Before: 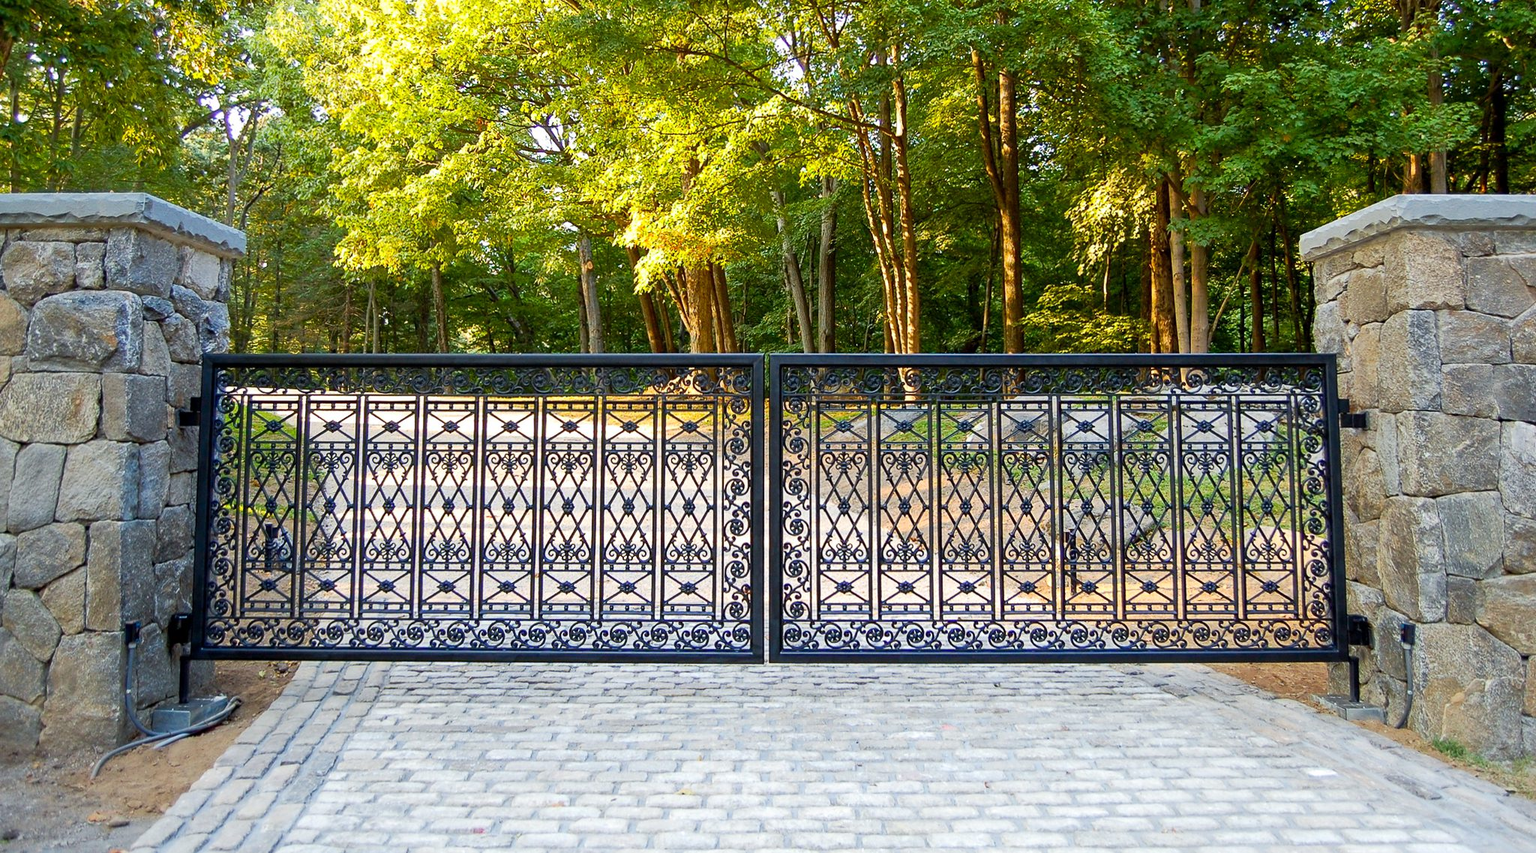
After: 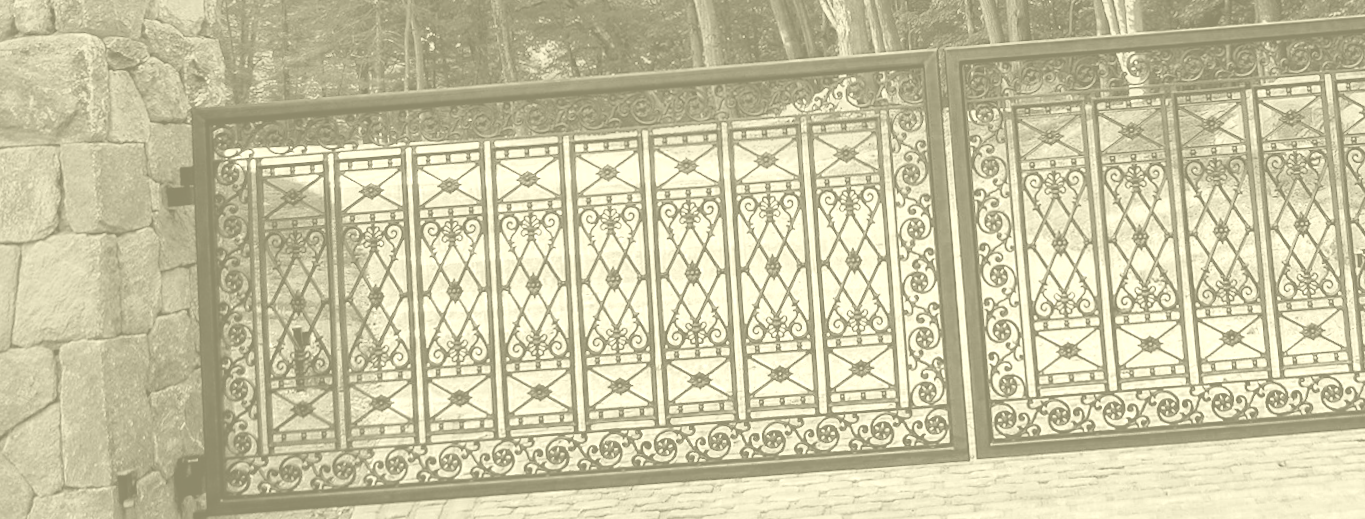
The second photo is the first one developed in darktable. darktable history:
white balance: red 1.123, blue 0.83
crop: top 36.498%, right 27.964%, bottom 14.995%
rotate and perspective: rotation -4.57°, crop left 0.054, crop right 0.944, crop top 0.087, crop bottom 0.914
color correction: saturation 2.15
colorize: hue 43.2°, saturation 40%, version 1
color zones: curves: ch0 [(0, 0.553) (0.123, 0.58) (0.23, 0.419) (0.468, 0.155) (0.605, 0.132) (0.723, 0.063) (0.833, 0.172) (0.921, 0.468)]; ch1 [(0.025, 0.645) (0.229, 0.584) (0.326, 0.551) (0.537, 0.446) (0.599, 0.911) (0.708, 1) (0.805, 0.944)]; ch2 [(0.086, 0.468) (0.254, 0.464) (0.638, 0.564) (0.702, 0.592) (0.768, 0.564)]
